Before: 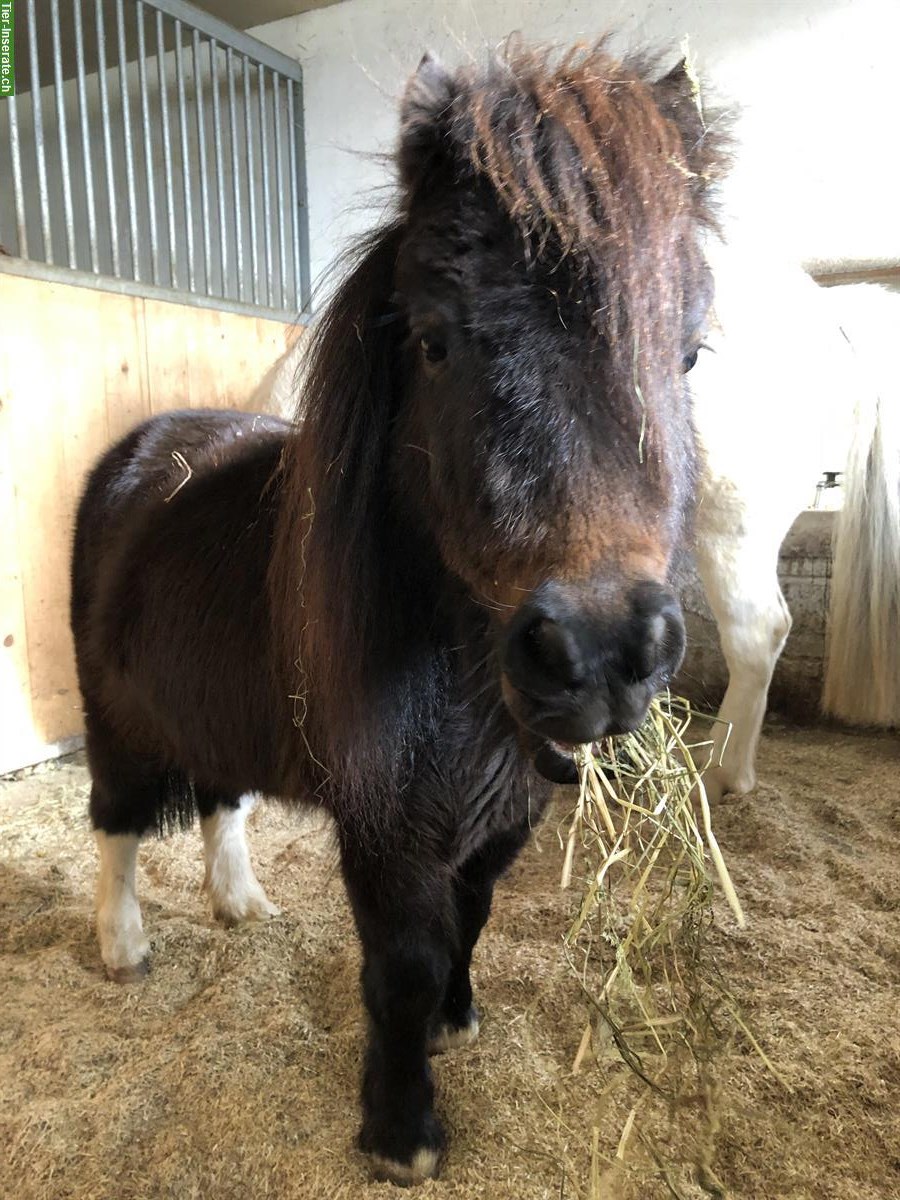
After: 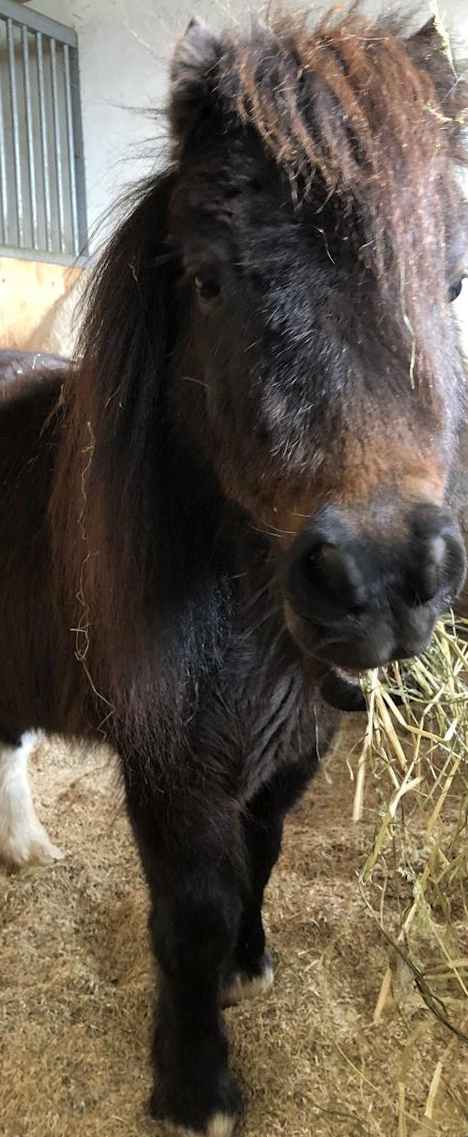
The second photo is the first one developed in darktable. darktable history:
rotate and perspective: rotation -1.68°, lens shift (vertical) -0.146, crop left 0.049, crop right 0.912, crop top 0.032, crop bottom 0.96
crop and rotate: left 22.516%, right 21.234%
